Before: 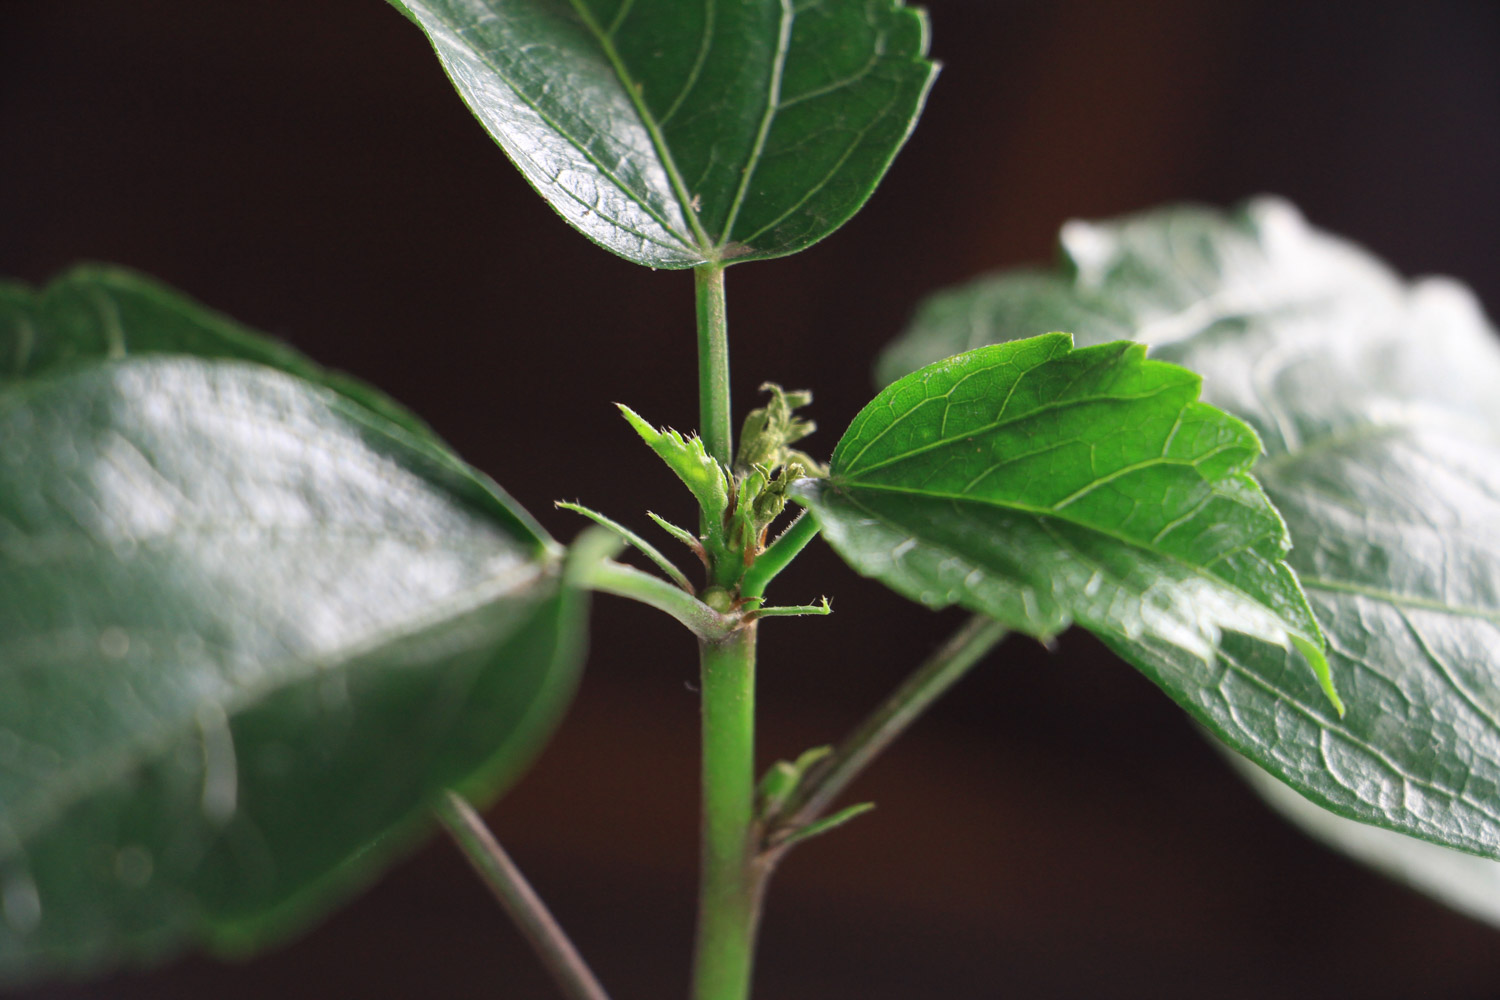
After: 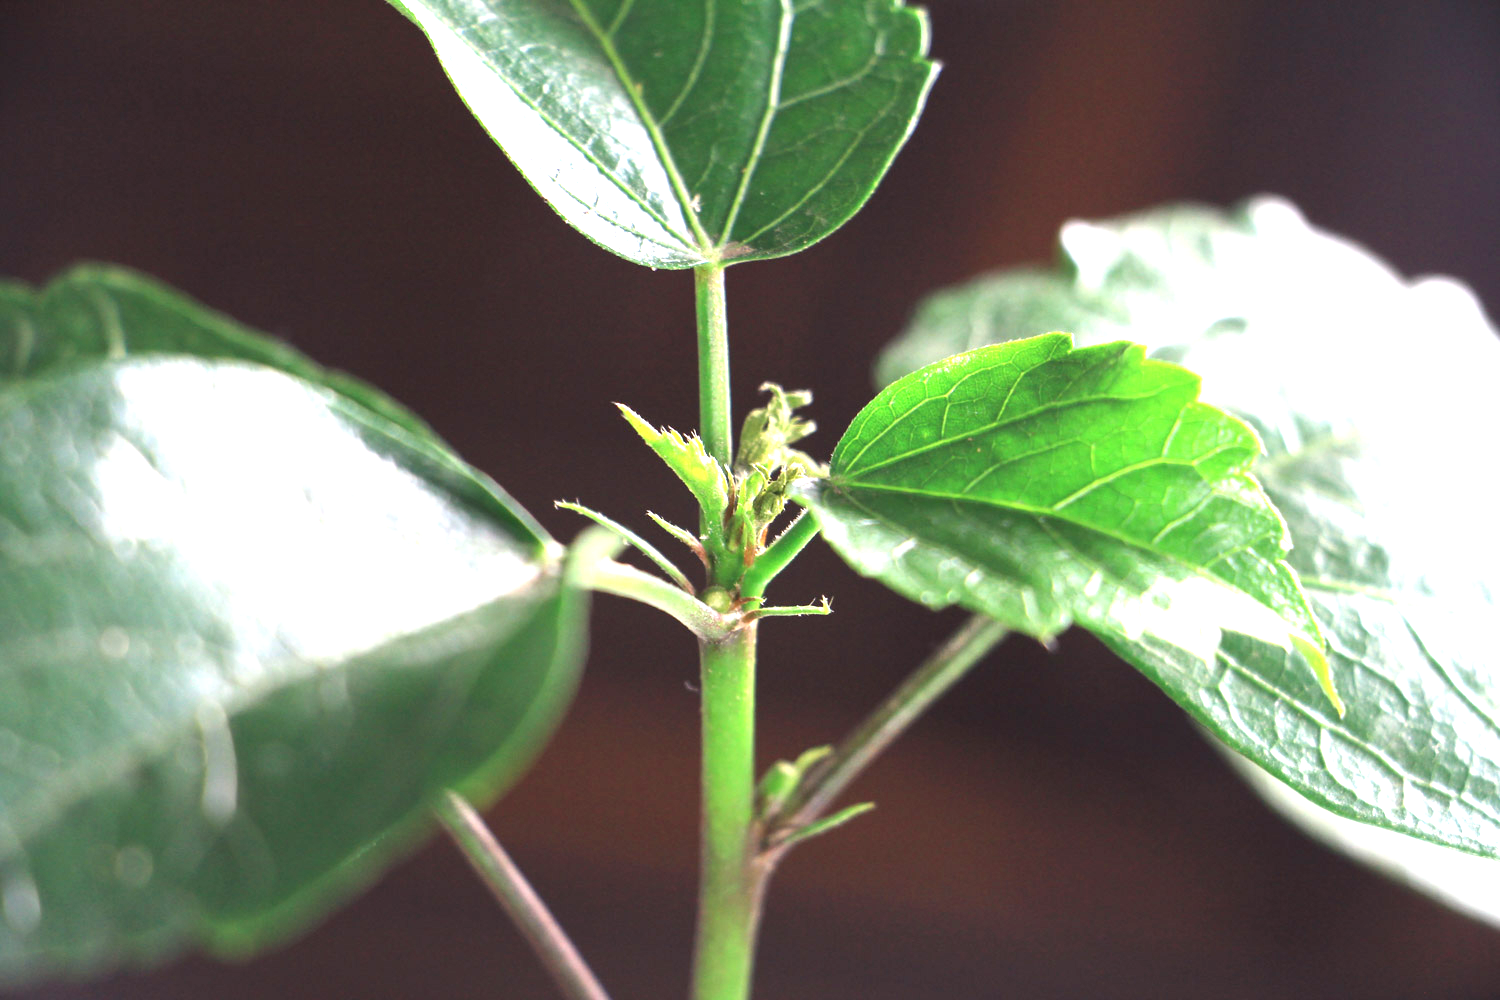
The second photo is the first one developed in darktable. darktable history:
exposure: black level correction 0, exposure 1.55 EV, compensate exposure bias true, compensate highlight preservation false
color calibration: illuminant custom, x 0.348, y 0.366, temperature 4940.58 K
